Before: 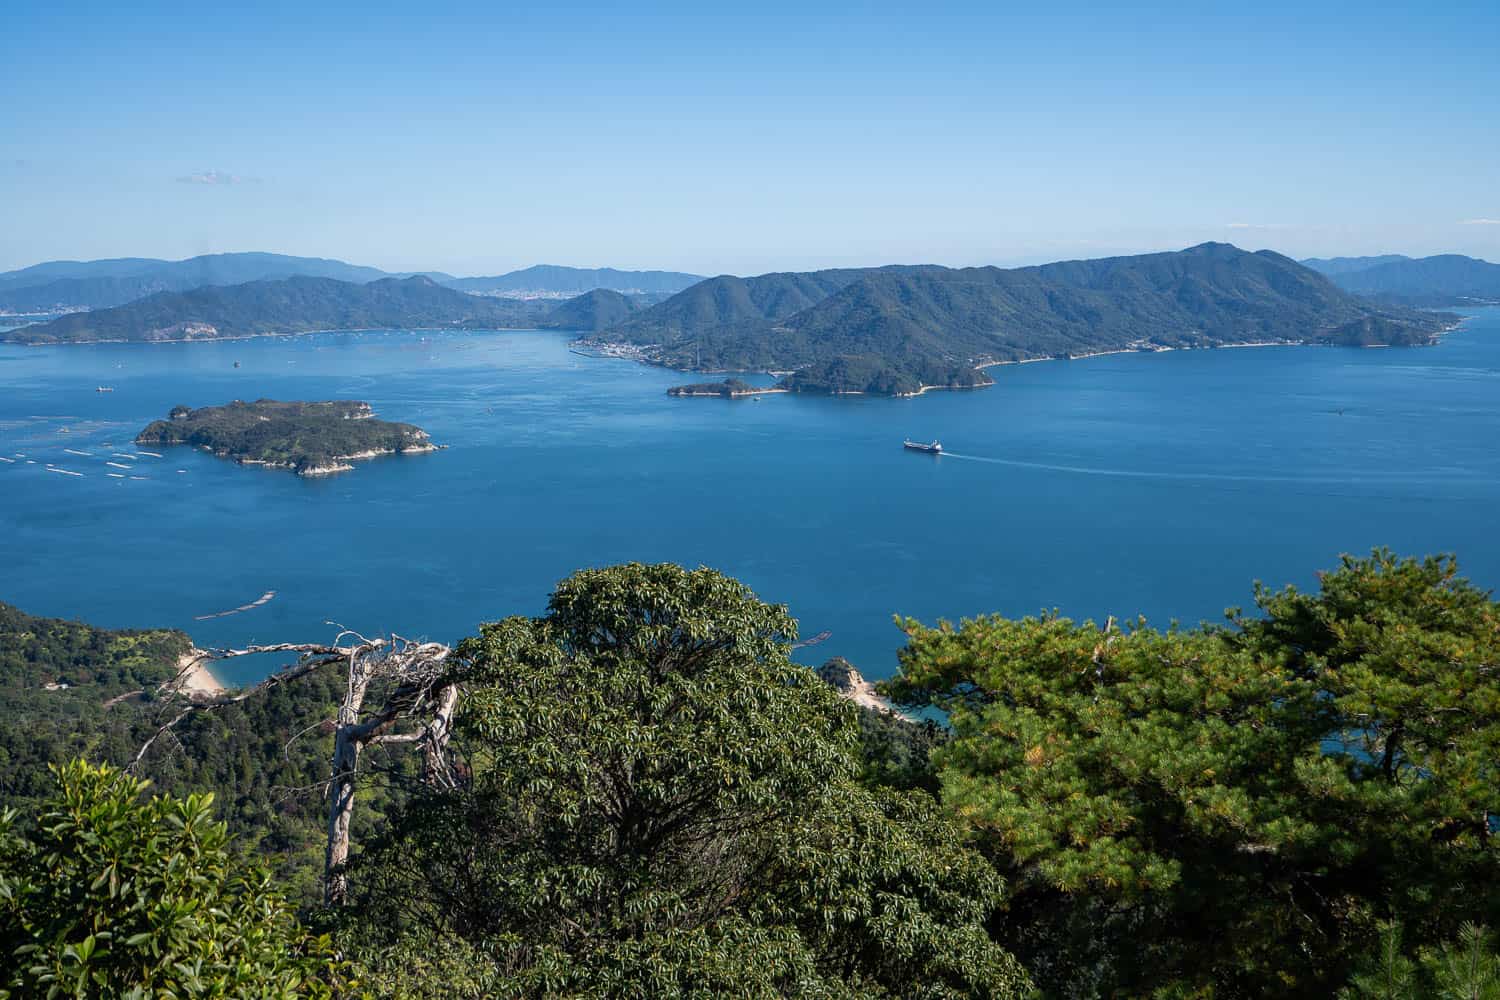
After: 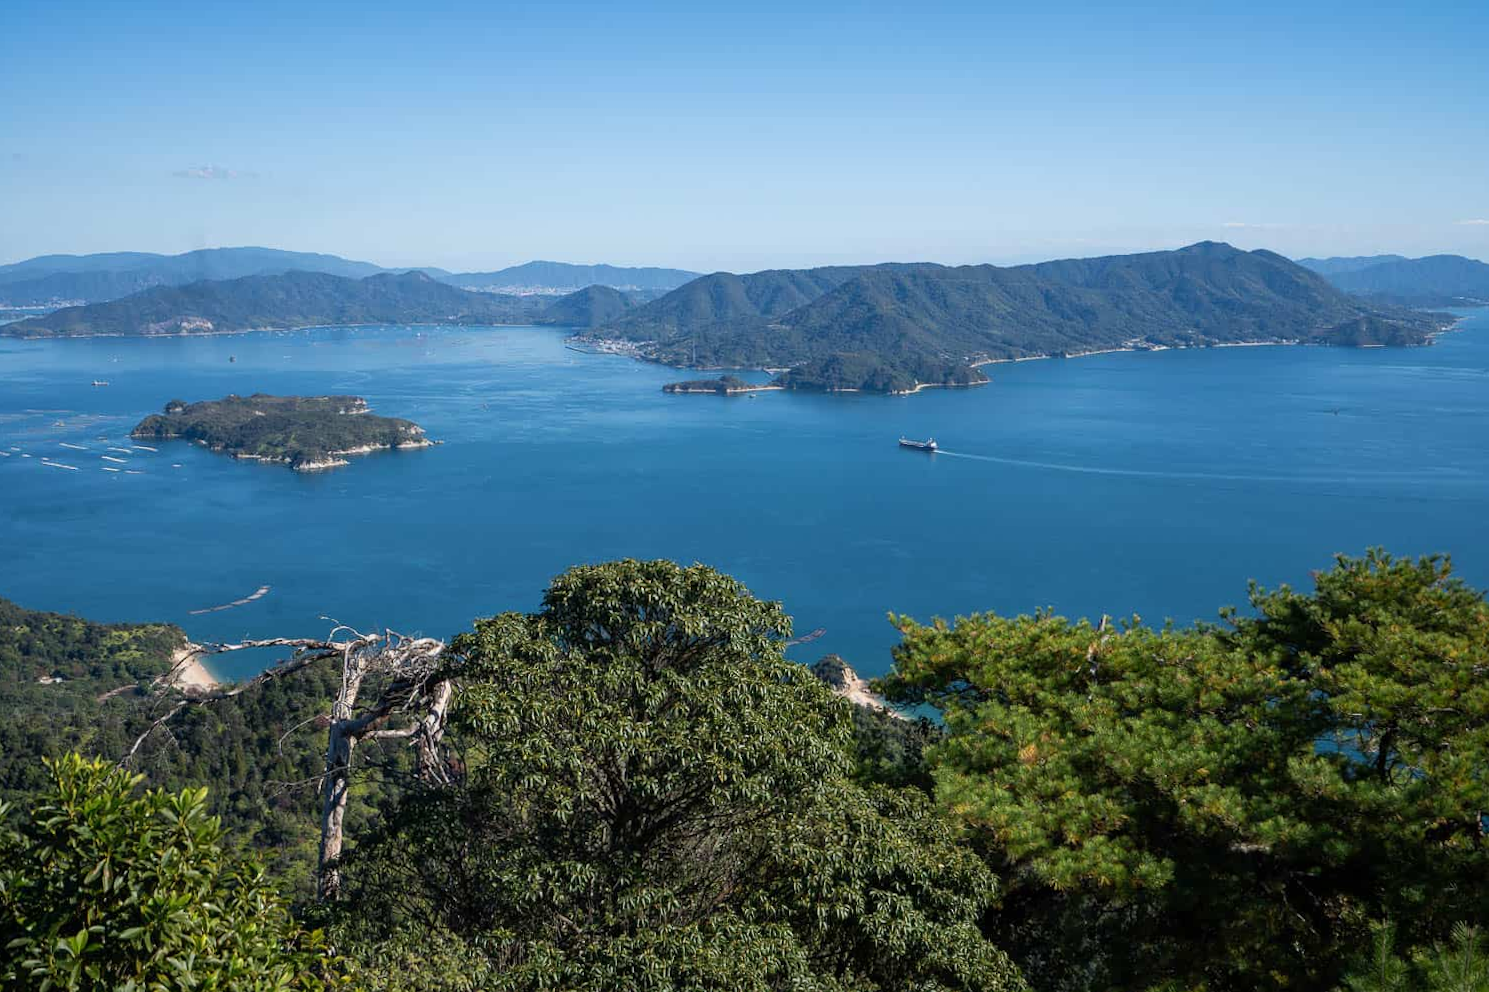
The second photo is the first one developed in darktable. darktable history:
crop and rotate: angle -0.271°
